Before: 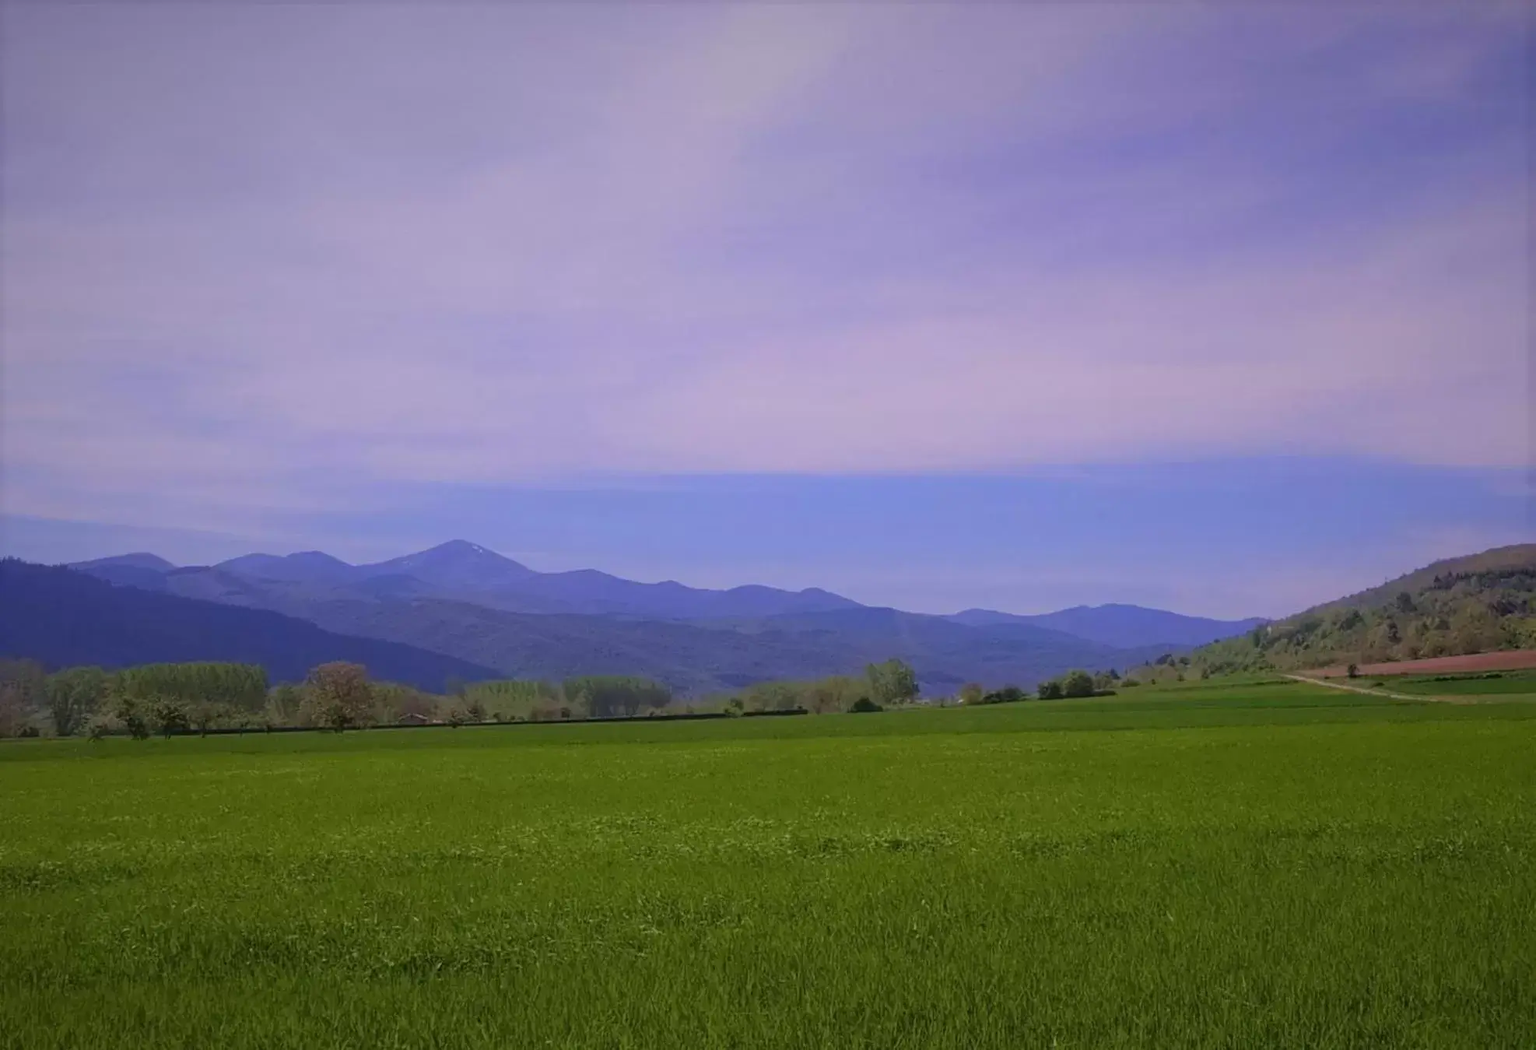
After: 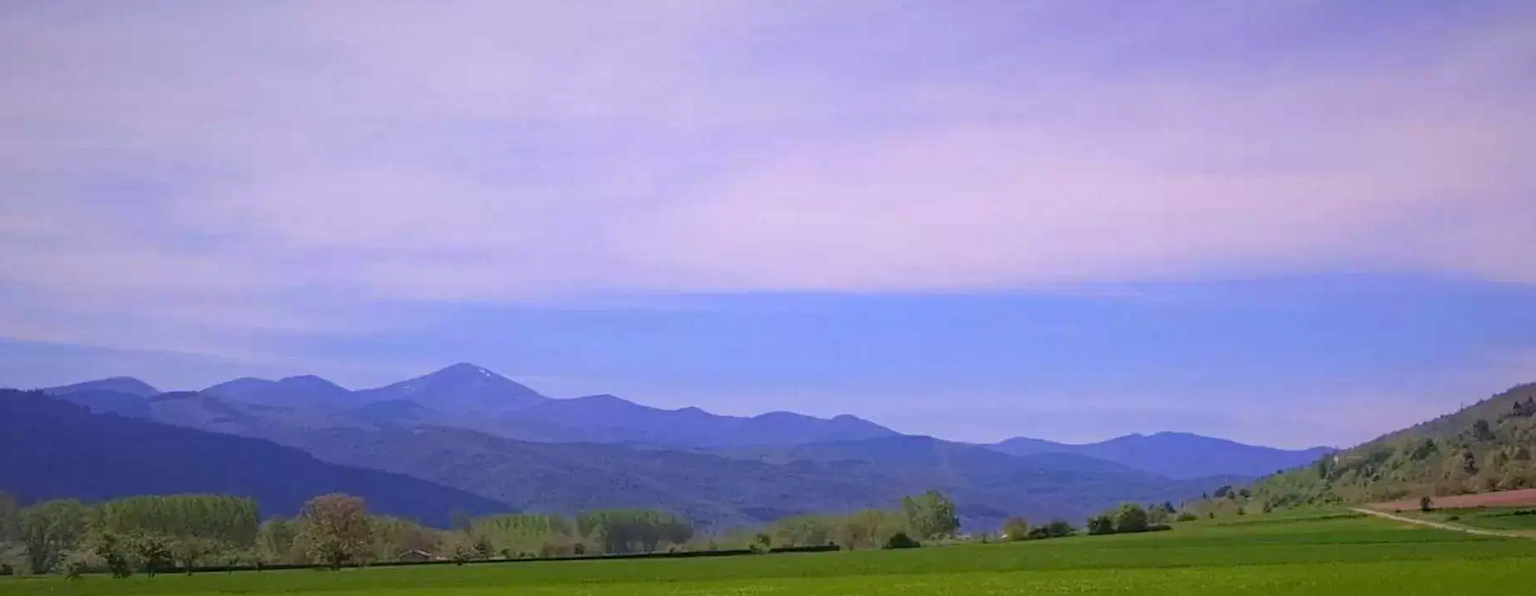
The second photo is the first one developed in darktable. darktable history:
exposure: black level correction 0, exposure 0.498 EV, compensate highlight preservation false
levels: levels [0, 0.51, 1]
crop: left 1.799%, top 19.284%, right 5.207%, bottom 27.822%
haze removal: adaptive false
